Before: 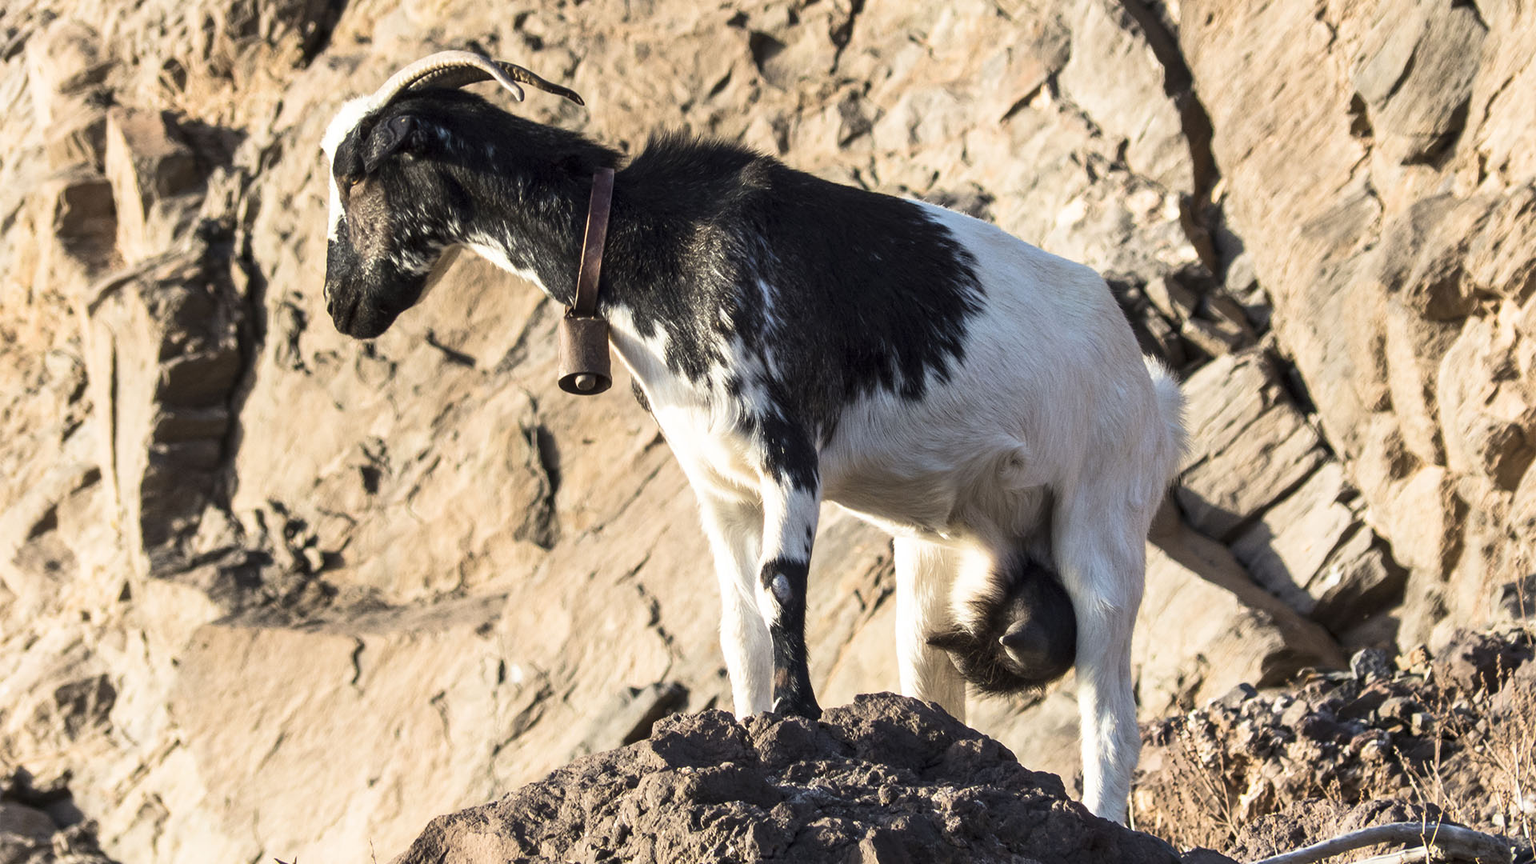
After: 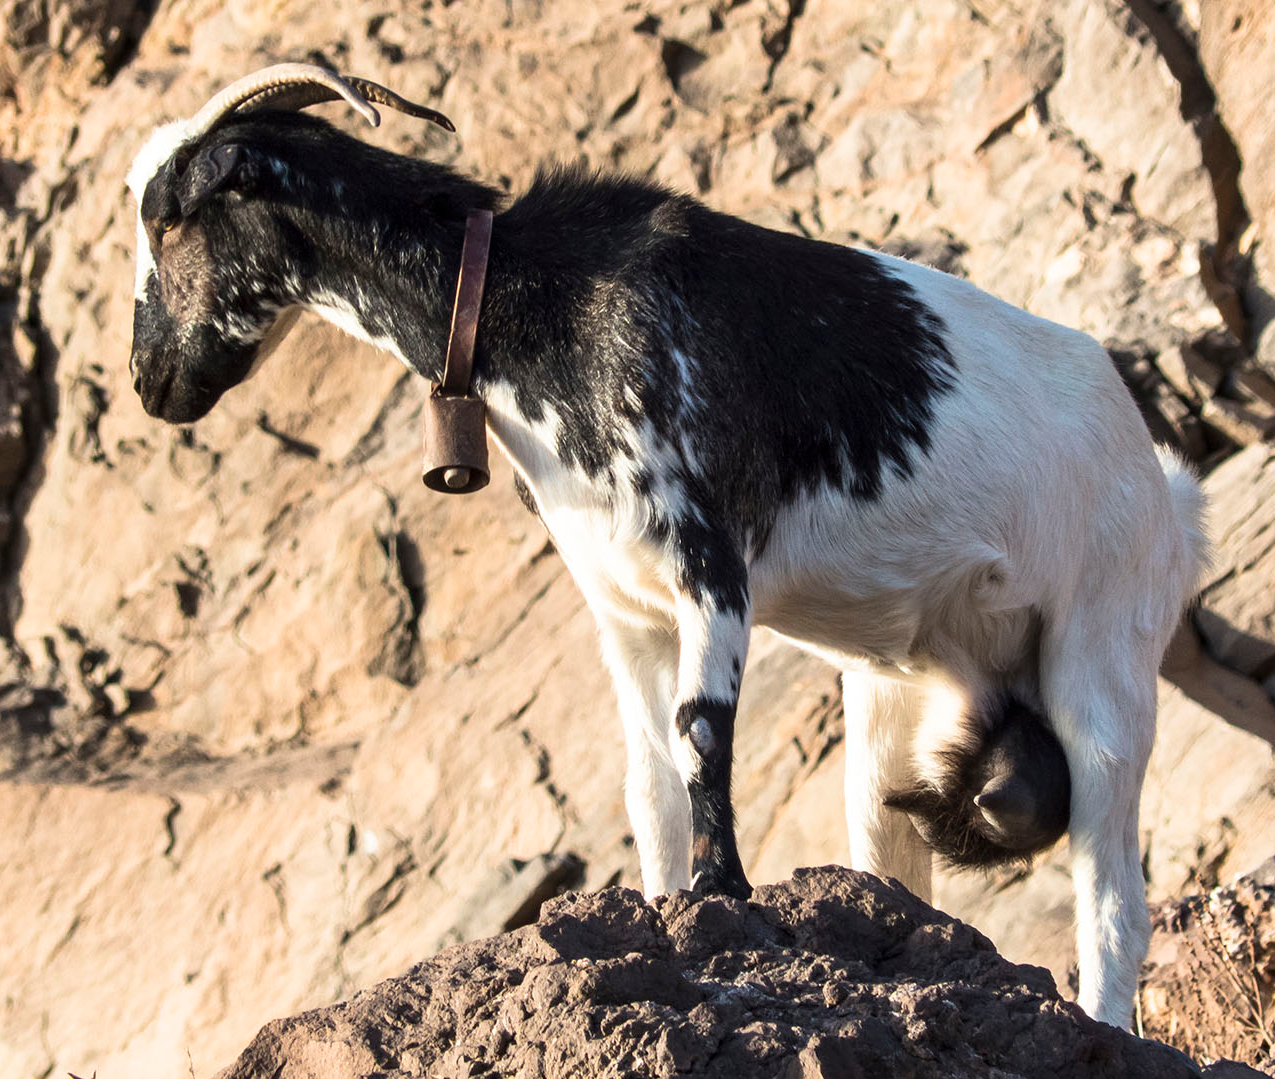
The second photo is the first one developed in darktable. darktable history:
crop and rotate: left 14.329%, right 19.243%
